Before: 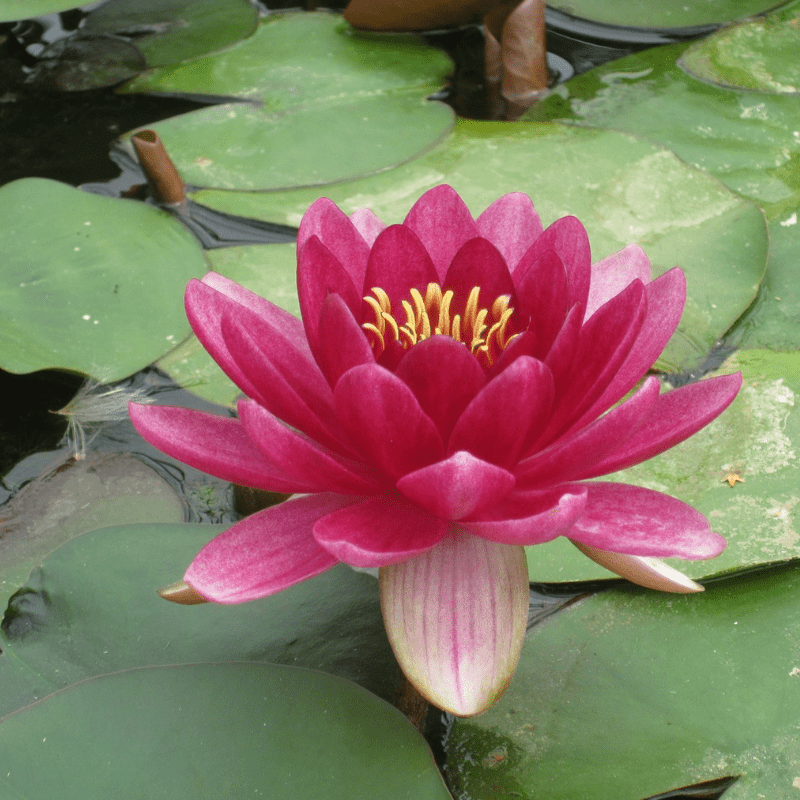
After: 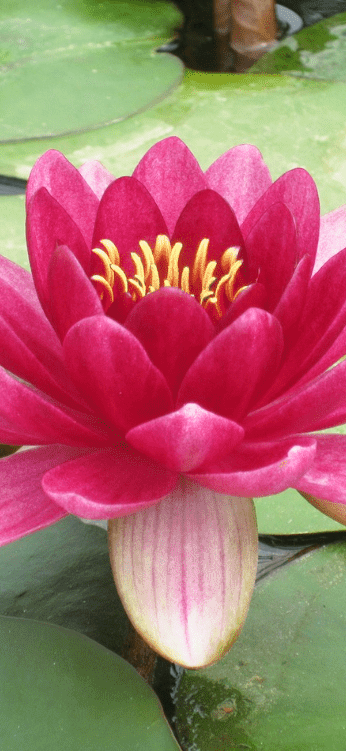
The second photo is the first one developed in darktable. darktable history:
exposure: exposure -0.156 EV, compensate highlight preservation false
crop: left 33.909%, top 6.065%, right 22.765%
base curve: curves: ch0 [(0, 0) (0.579, 0.807) (1, 1)], preserve colors none
